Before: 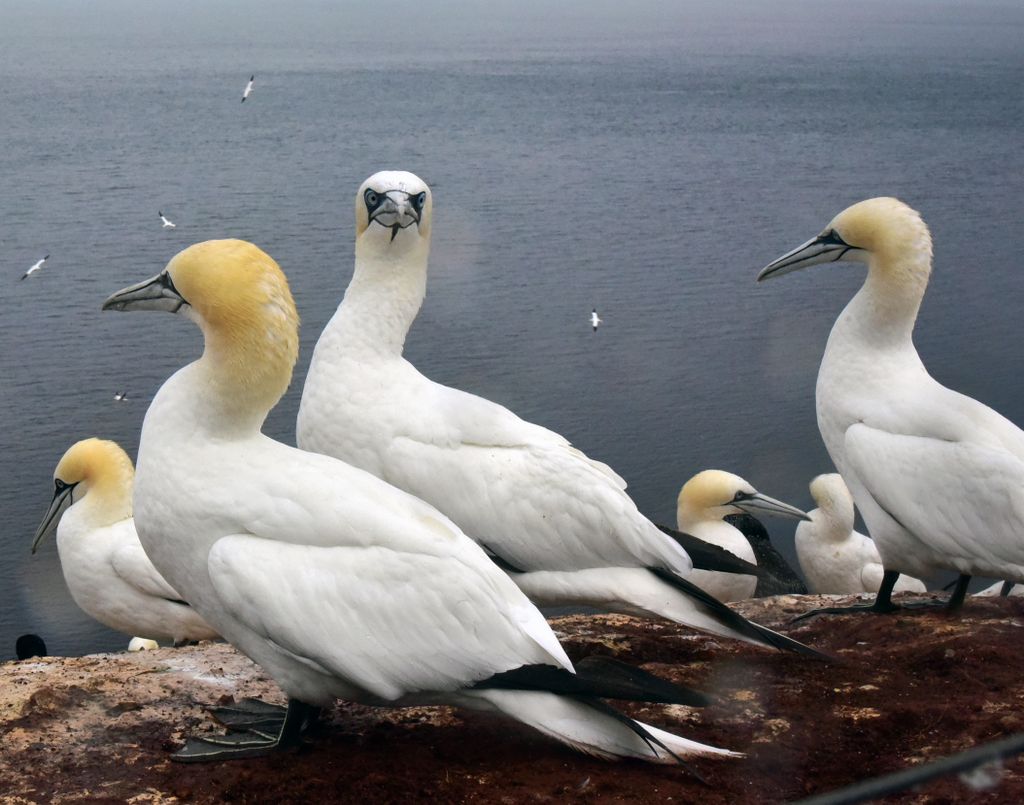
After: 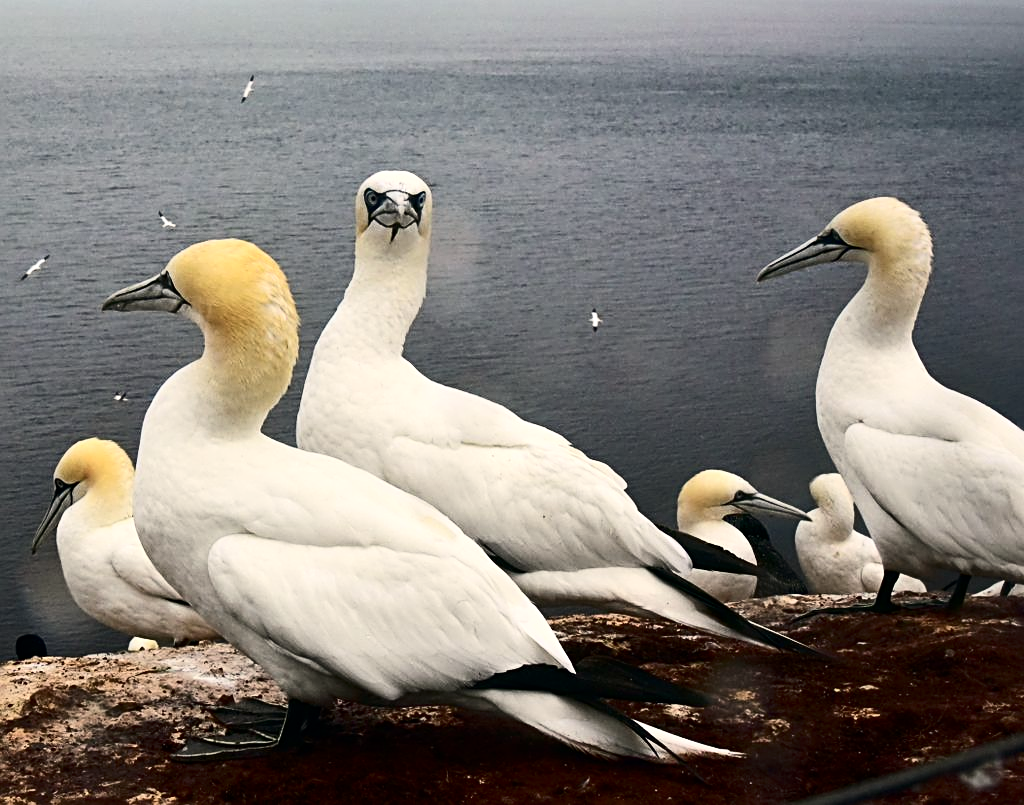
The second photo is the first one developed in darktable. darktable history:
color calibration: x 0.327, y 0.343, temperature 5608.46 K
sharpen: radius 2.745
local contrast: mode bilateral grid, contrast 20, coarseness 50, detail 103%, midtone range 0.2
contrast brightness saturation: contrast 0.286
